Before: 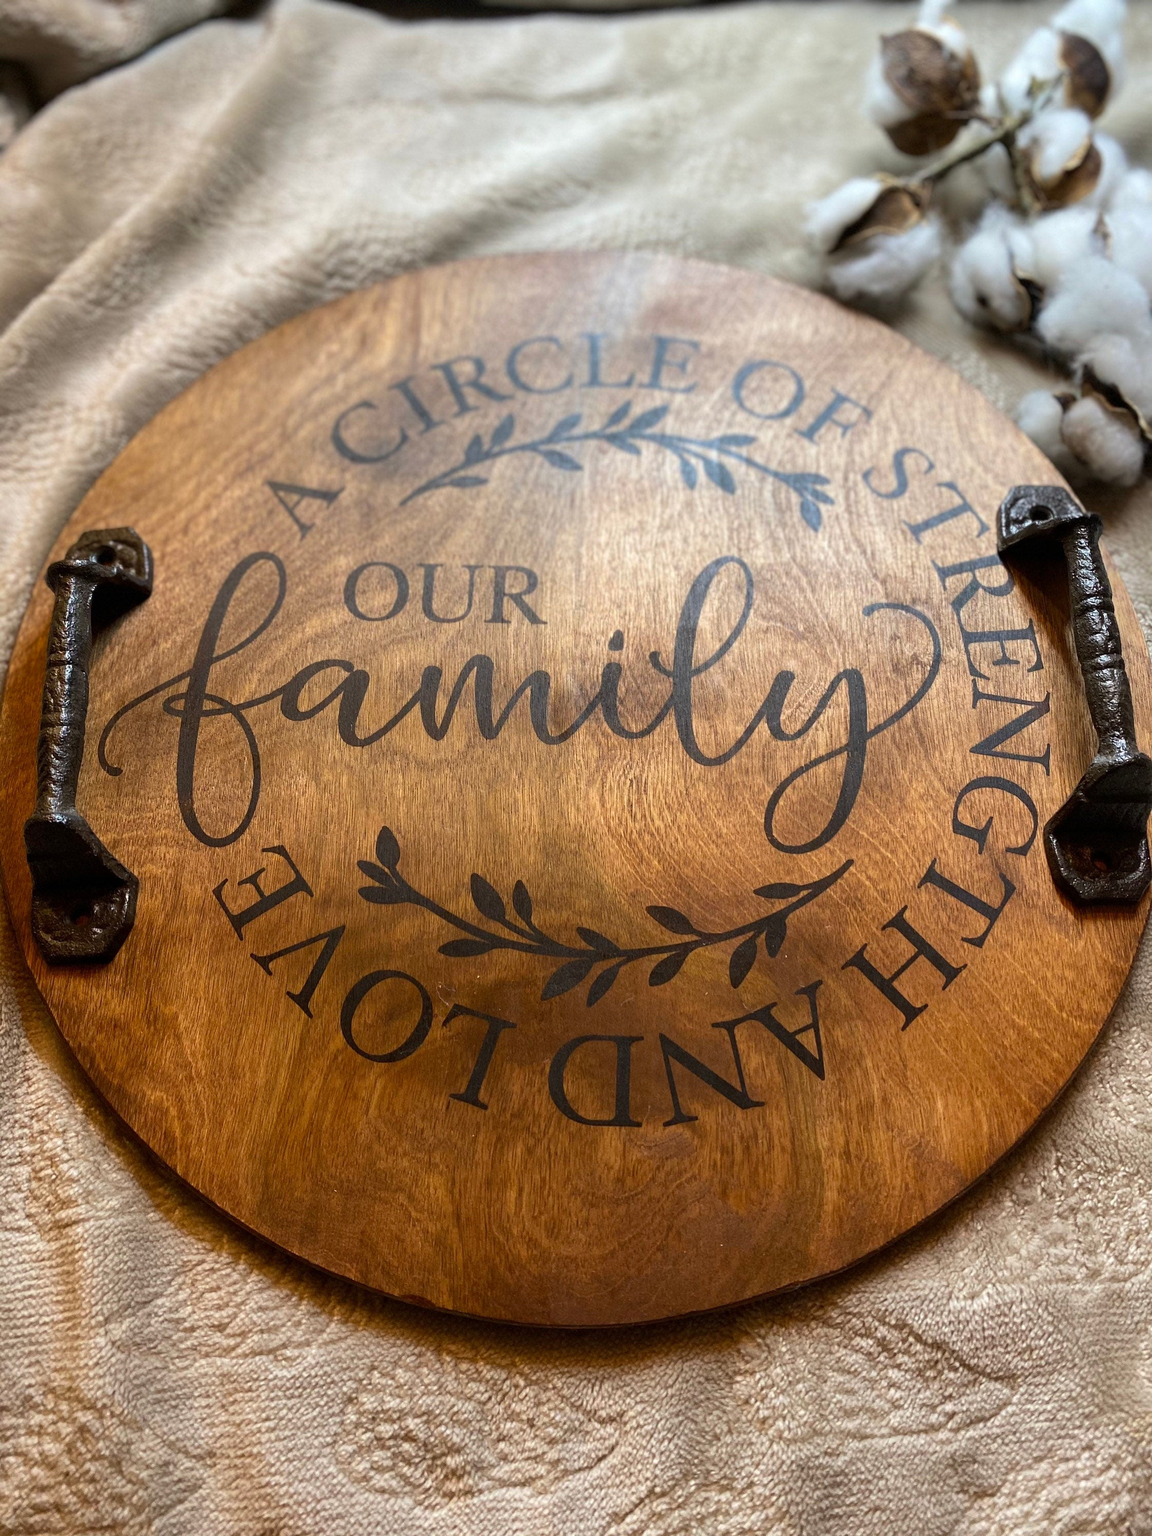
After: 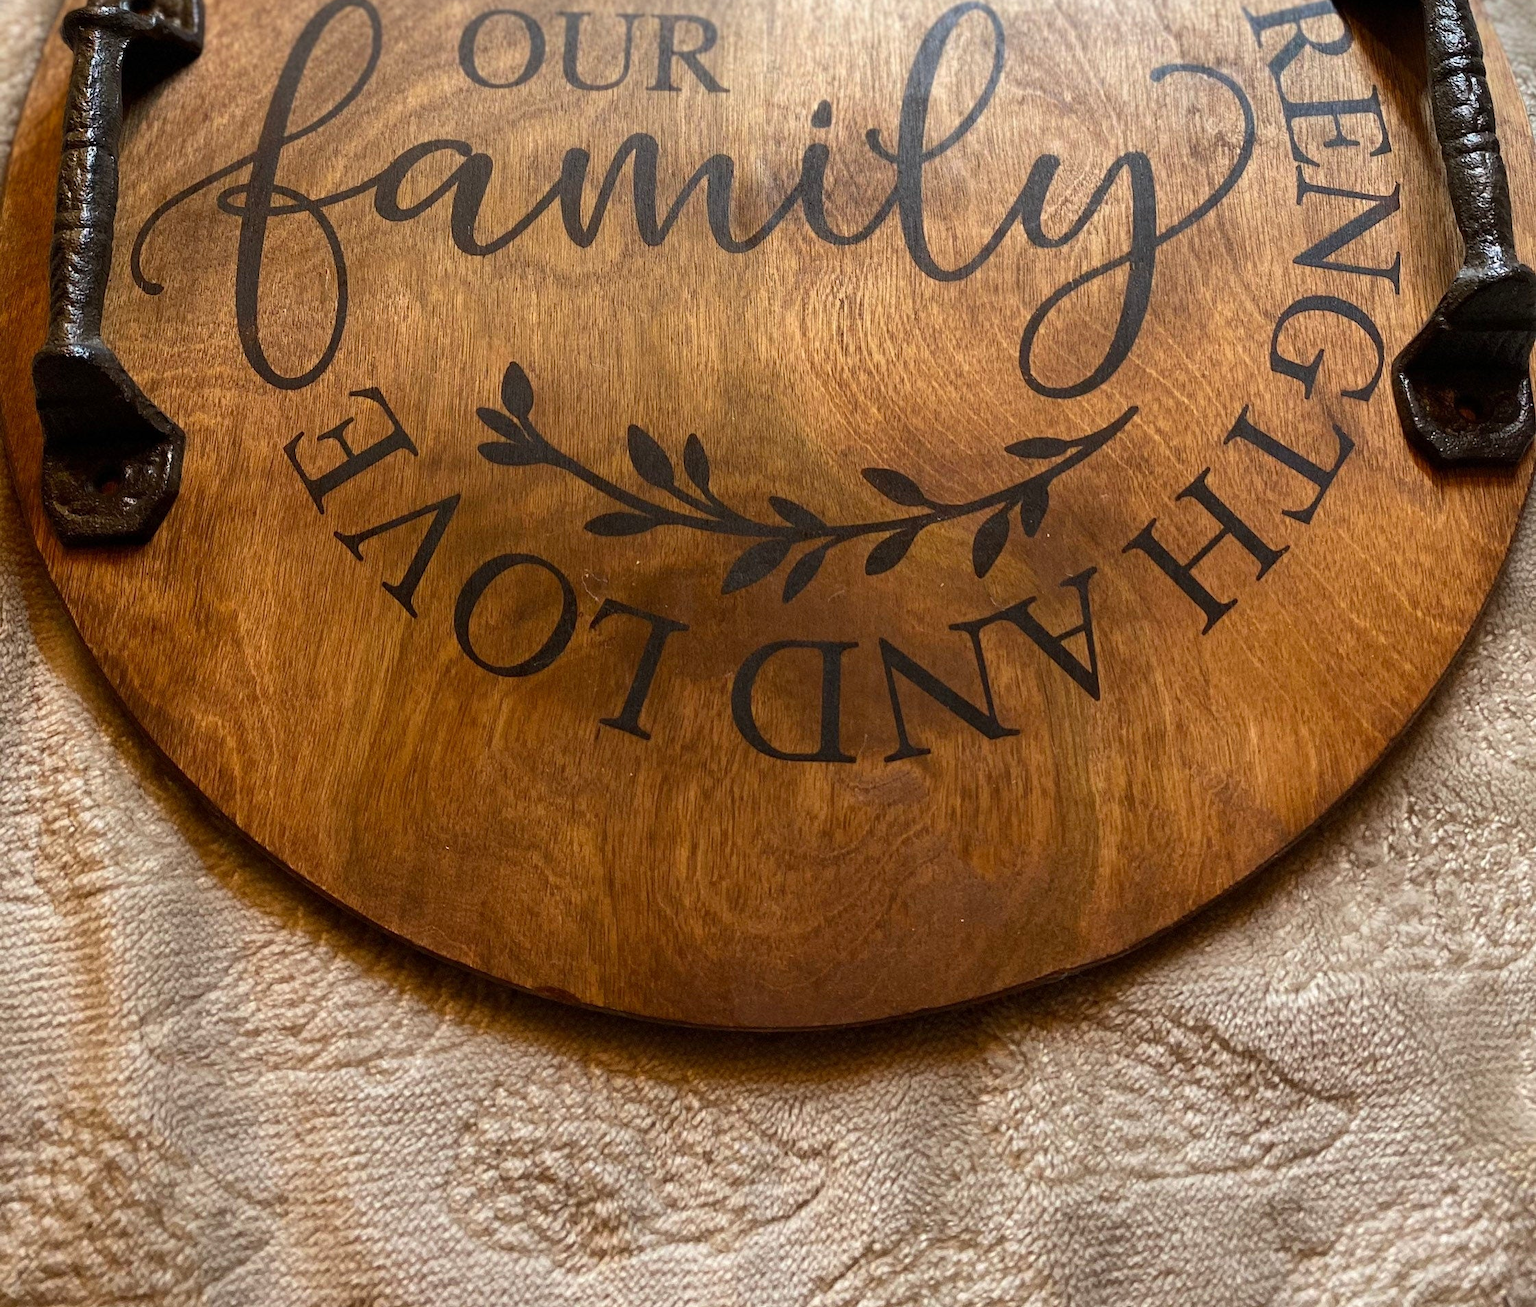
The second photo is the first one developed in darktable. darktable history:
crop and rotate: top 36.153%
